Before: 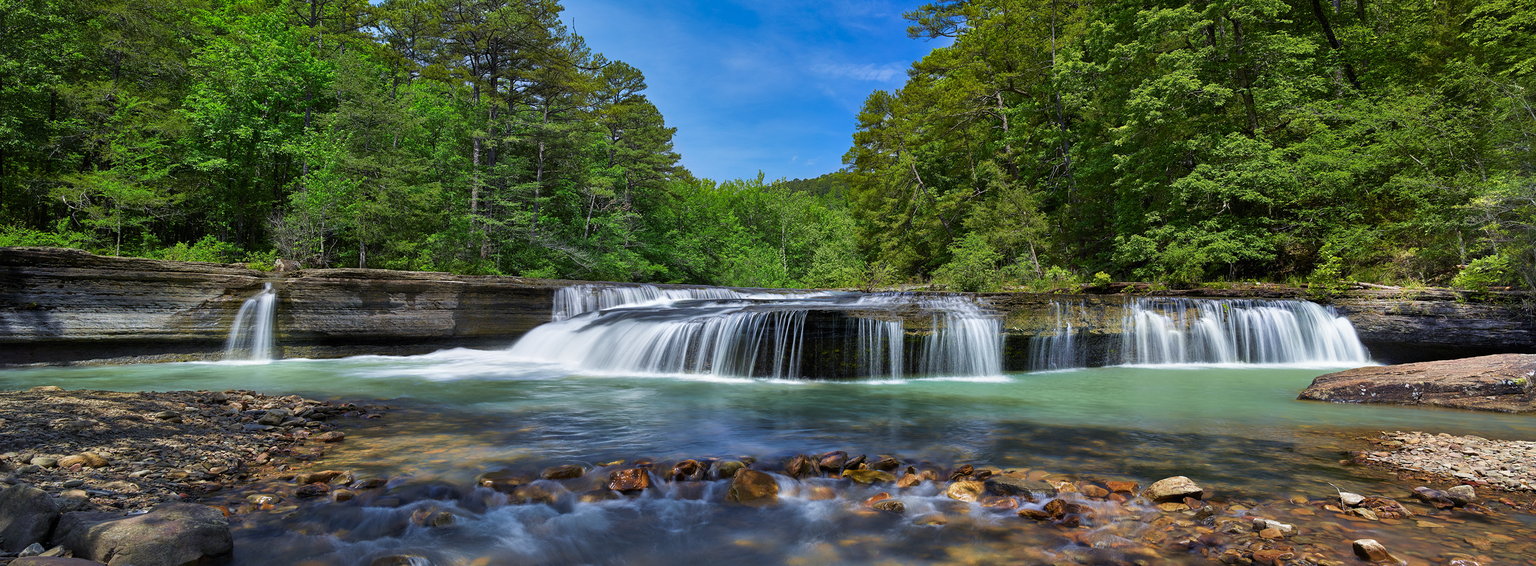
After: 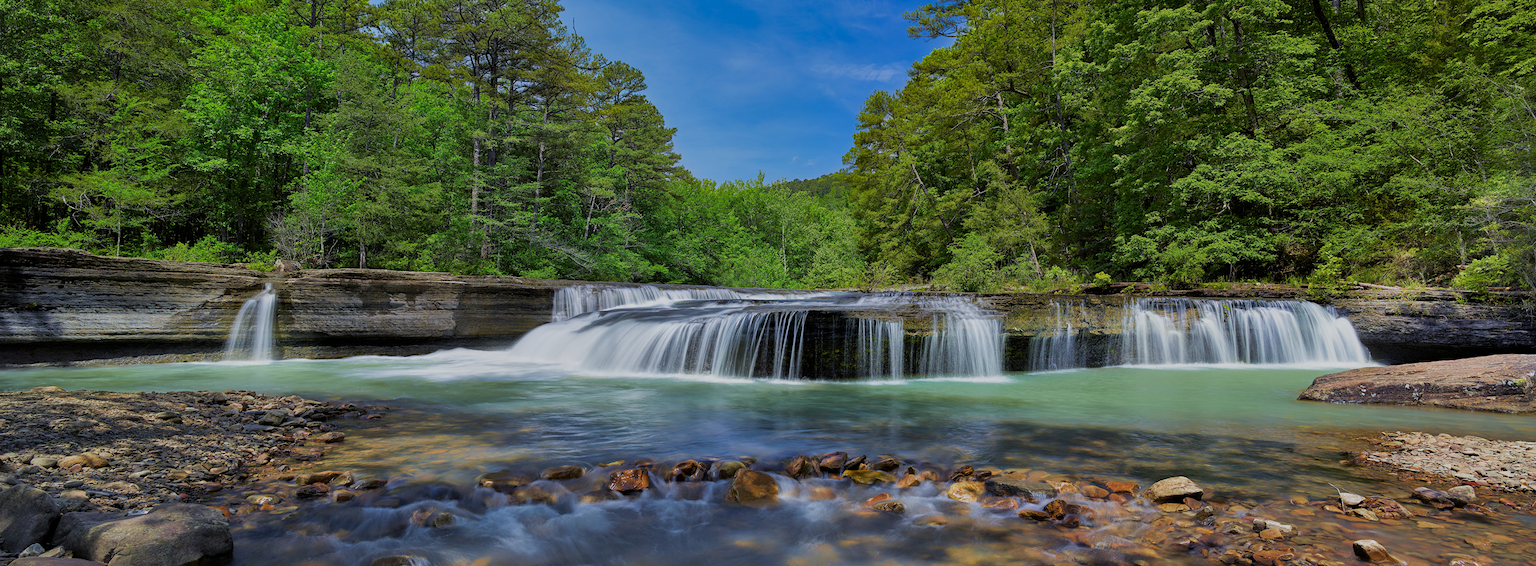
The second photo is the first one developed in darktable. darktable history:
filmic rgb: middle gray luminance 18.42%, black relative exposure -10.5 EV, white relative exposure 3.4 EV, threshold 6 EV, target black luminance 0%, hardness 6.03, latitude 99%, contrast 0.847, shadows ↔ highlights balance 0.505%, add noise in highlights 0, preserve chrominance max RGB, color science v3 (2019), use custom middle-gray values true, iterations of high-quality reconstruction 0, contrast in highlights soft, enable highlight reconstruction true
